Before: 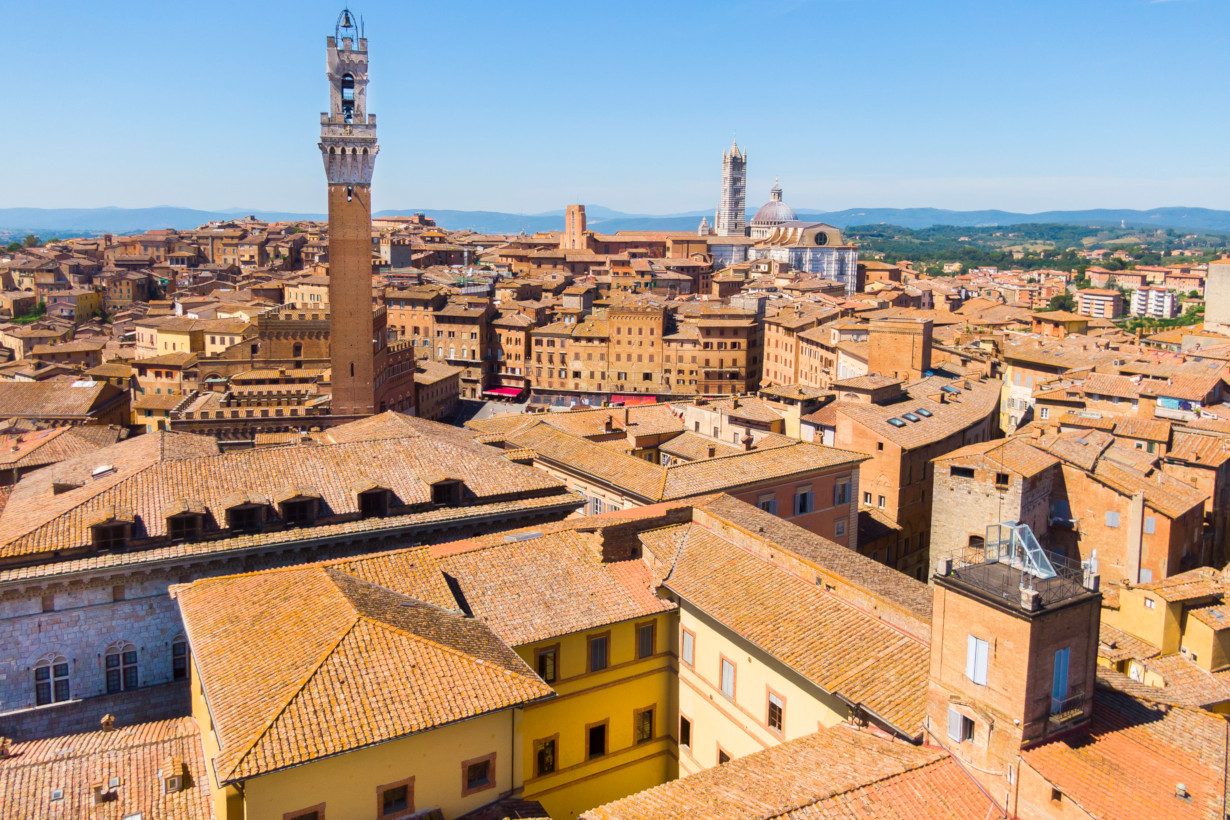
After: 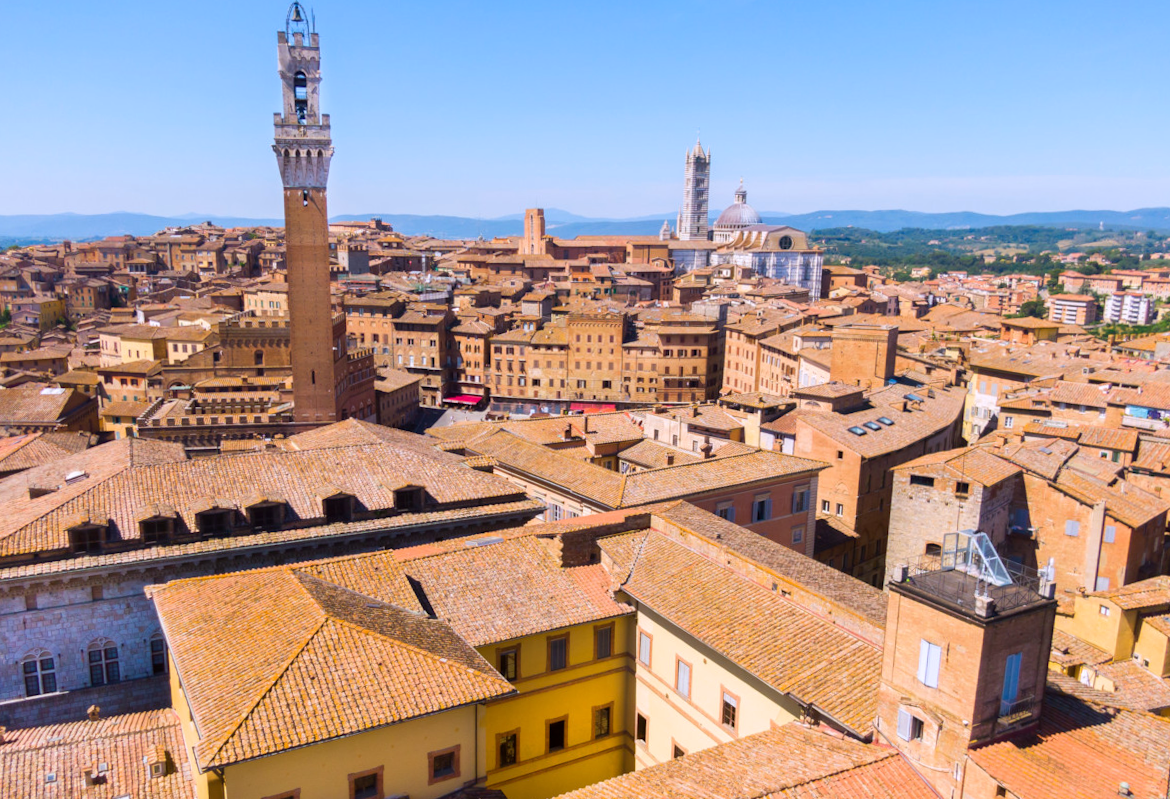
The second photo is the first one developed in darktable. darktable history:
rotate and perspective: rotation 0.074°, lens shift (vertical) 0.096, lens shift (horizontal) -0.041, crop left 0.043, crop right 0.952, crop top 0.024, crop bottom 0.979
white balance: red 1.004, blue 1.096
